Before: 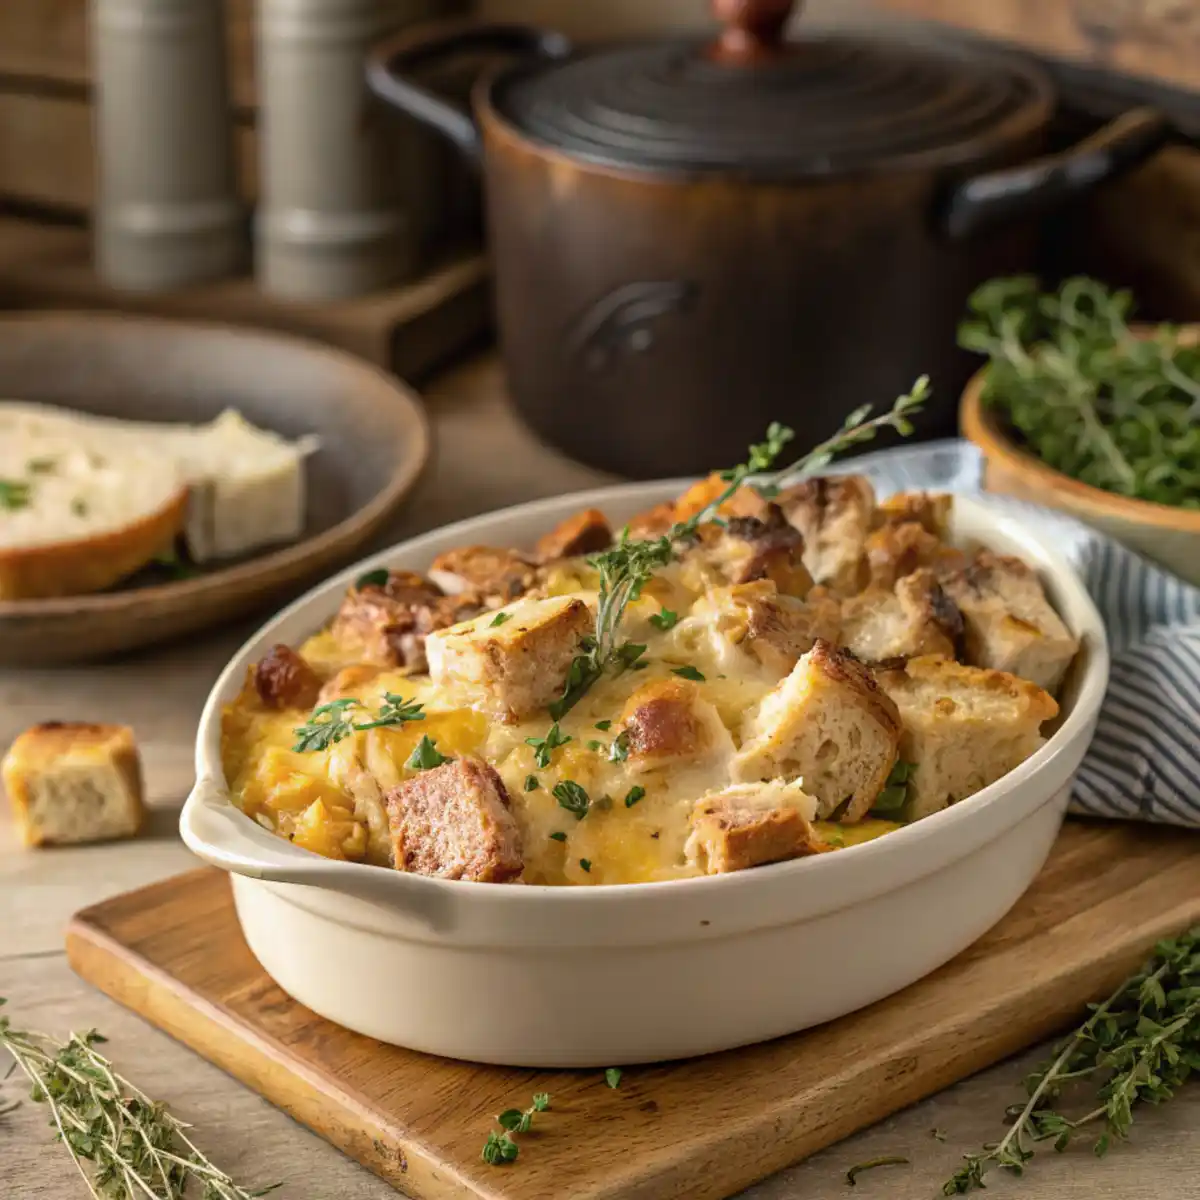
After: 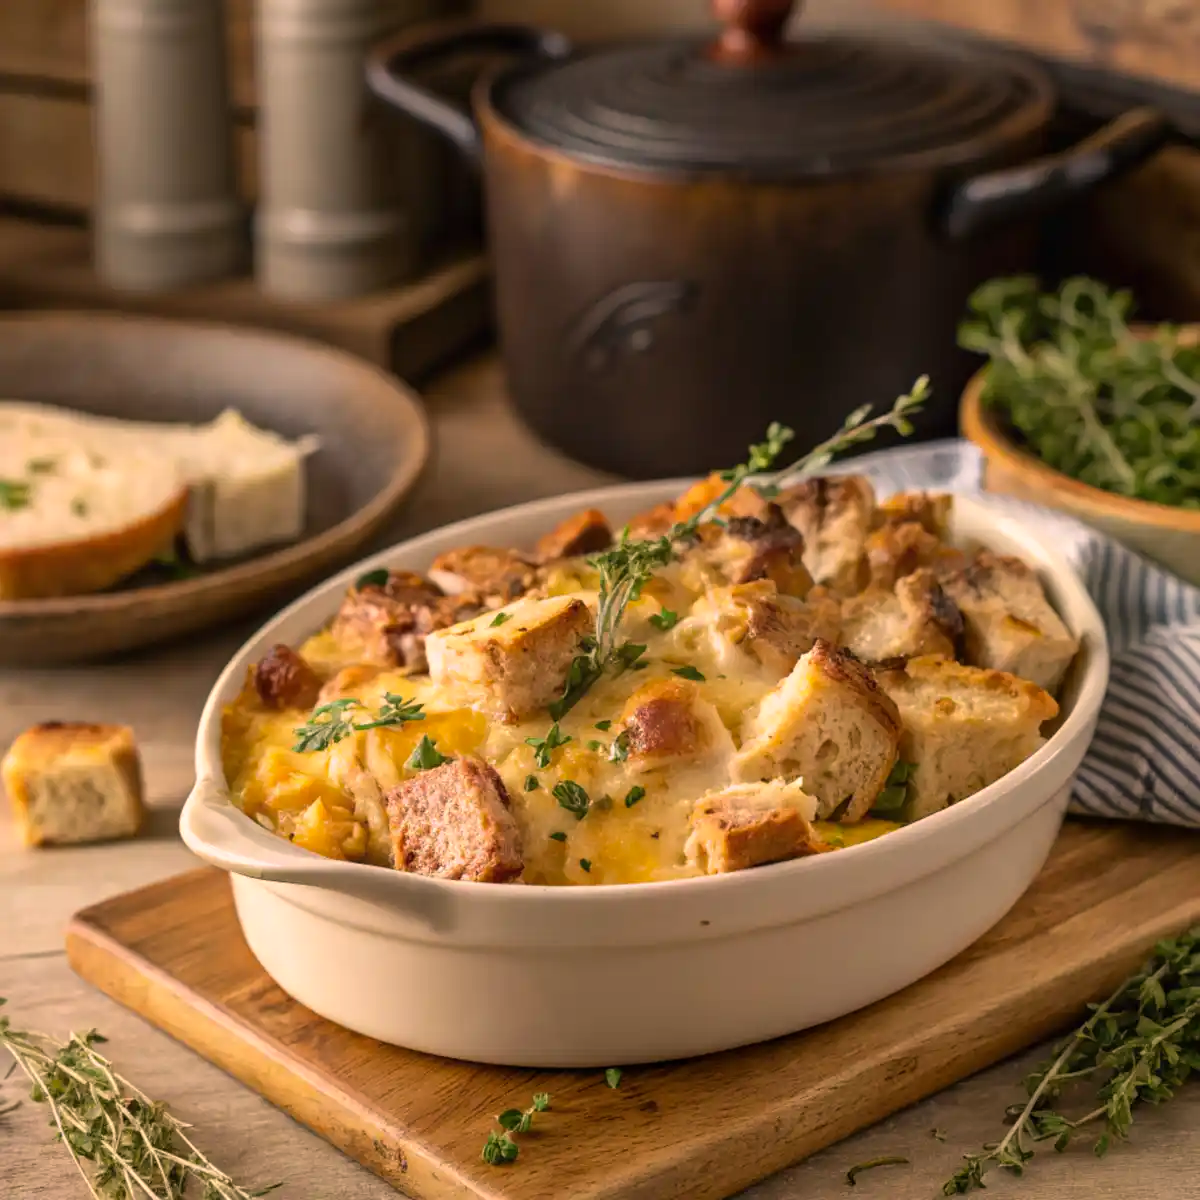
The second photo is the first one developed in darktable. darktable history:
color correction: highlights a* 11.2, highlights b* 11.4
